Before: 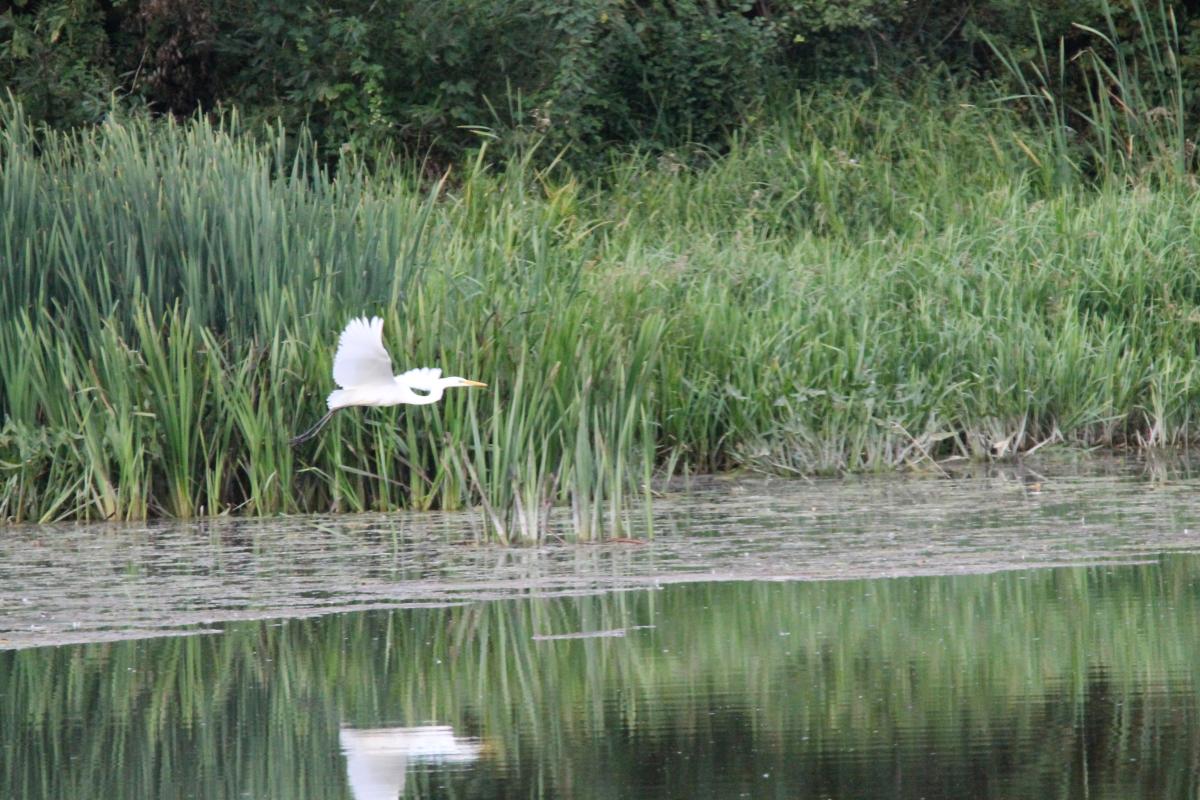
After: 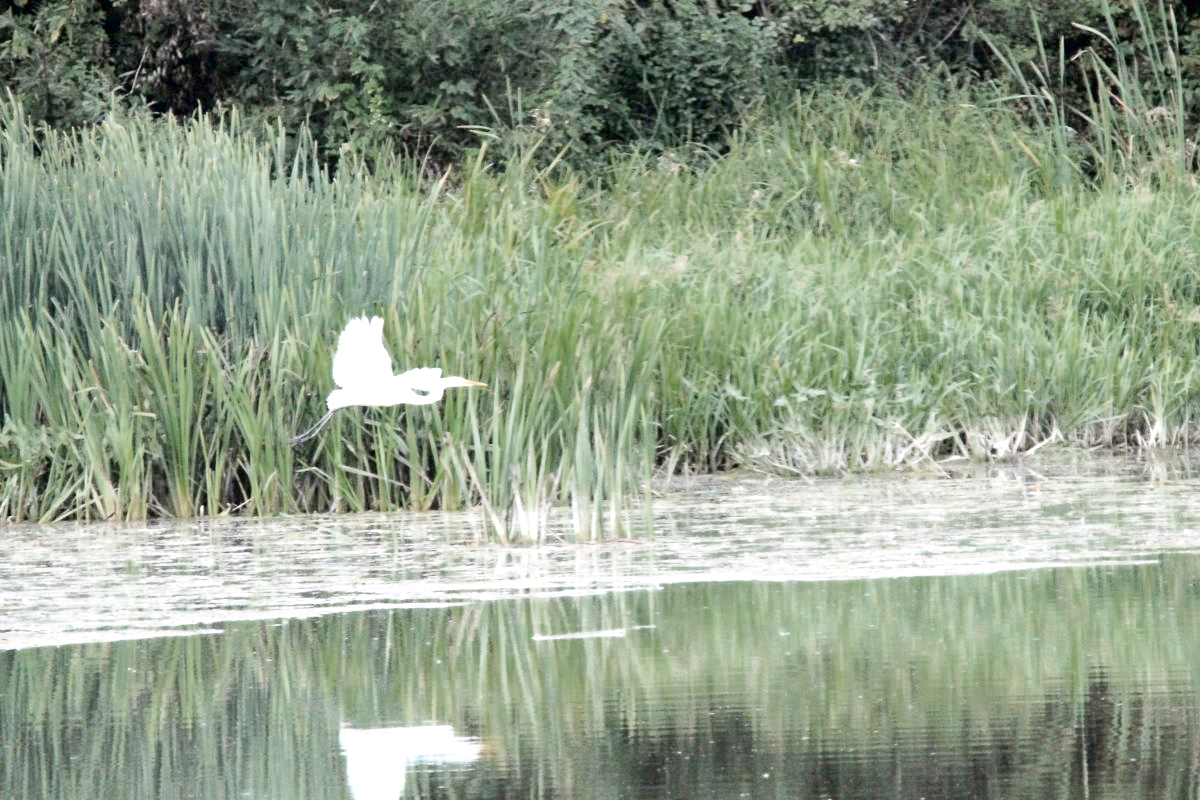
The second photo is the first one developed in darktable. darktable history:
color zones: curves: ch0 [(0, 0.487) (0.241, 0.395) (0.434, 0.373) (0.658, 0.412) (0.838, 0.487)]; ch1 [(0, 0) (0.053, 0.053) (0.211, 0.202) (0.579, 0.259) (0.781, 0.241)]
color balance rgb: perceptual saturation grading › global saturation 19.833%, perceptual brilliance grading › mid-tones 9.588%, perceptual brilliance grading › shadows 15.701%, global vibrance 20%
exposure: black level correction 0.001, exposure 1.117 EV, compensate highlight preservation false
tone curve: curves: ch0 [(0, 0) (0.003, 0) (0.011, 0.001) (0.025, 0.003) (0.044, 0.005) (0.069, 0.012) (0.1, 0.023) (0.136, 0.039) (0.177, 0.088) (0.224, 0.15) (0.277, 0.239) (0.335, 0.334) (0.399, 0.43) (0.468, 0.526) (0.543, 0.621) (0.623, 0.711) (0.709, 0.791) (0.801, 0.87) (0.898, 0.949) (1, 1)], color space Lab, independent channels, preserve colors none
